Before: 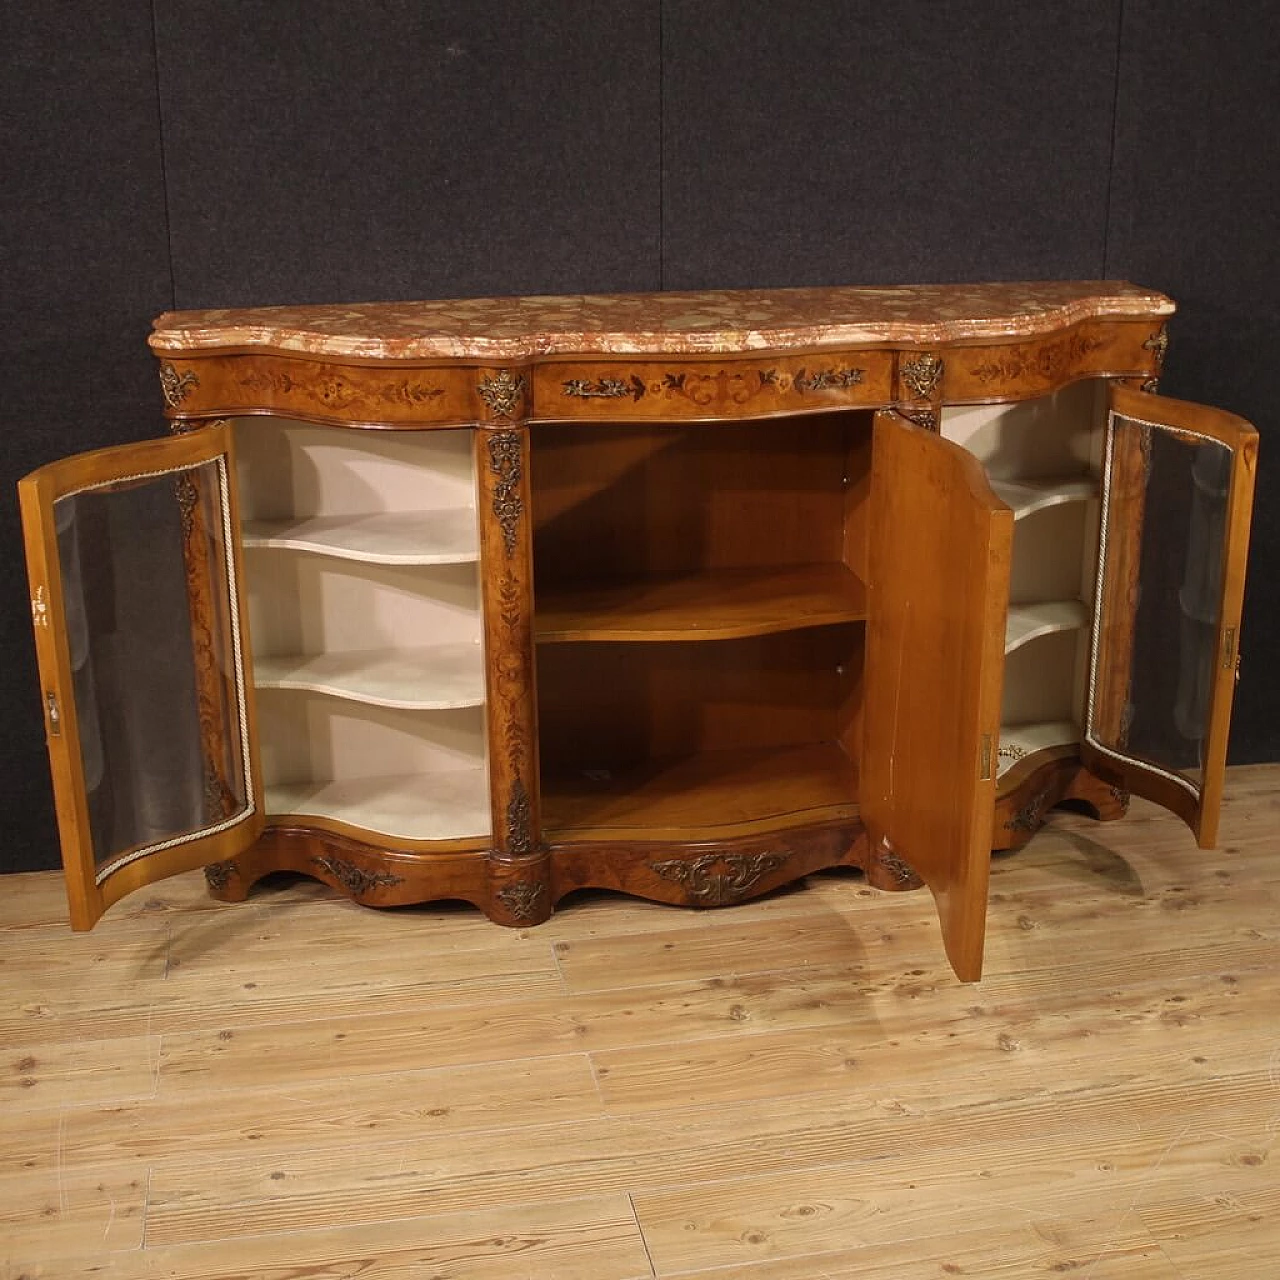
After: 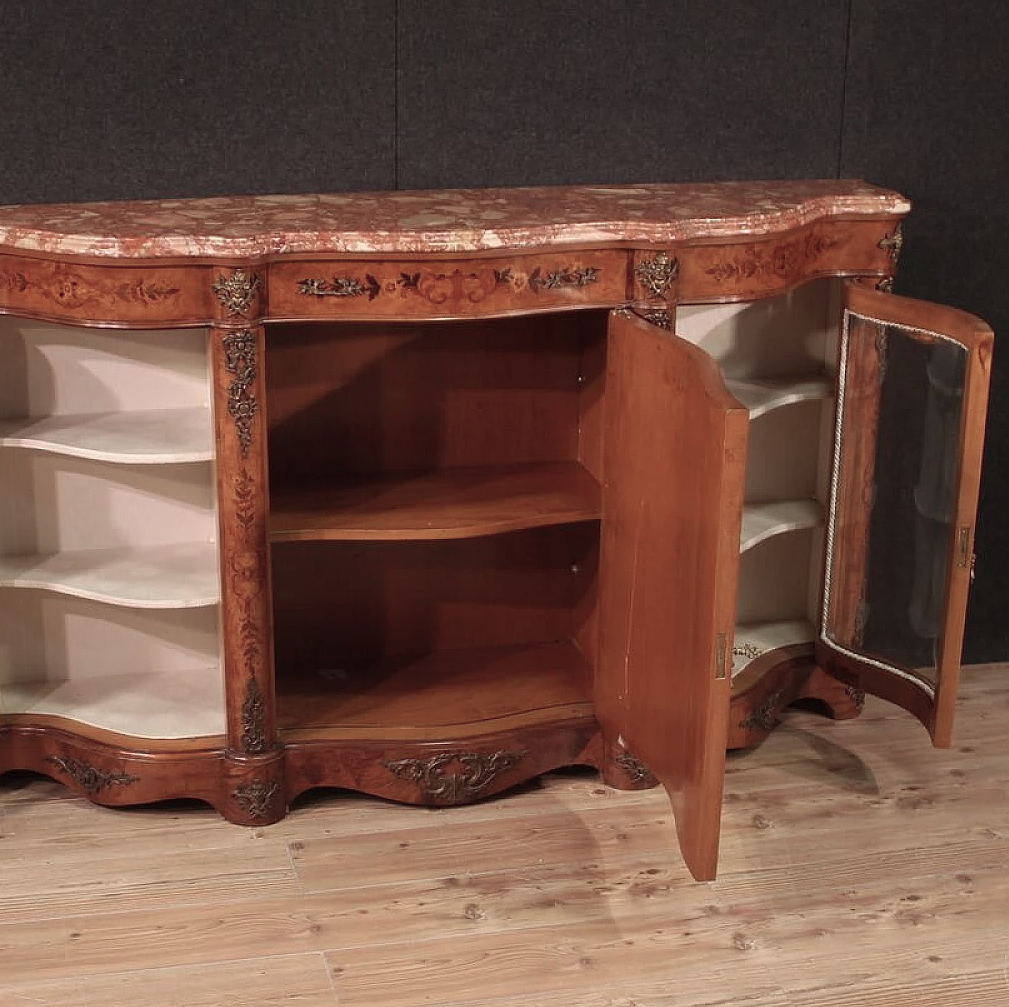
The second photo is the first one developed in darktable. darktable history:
crop and rotate: left 20.74%, top 7.912%, right 0.375%, bottom 13.378%
color contrast: blue-yellow contrast 0.62
